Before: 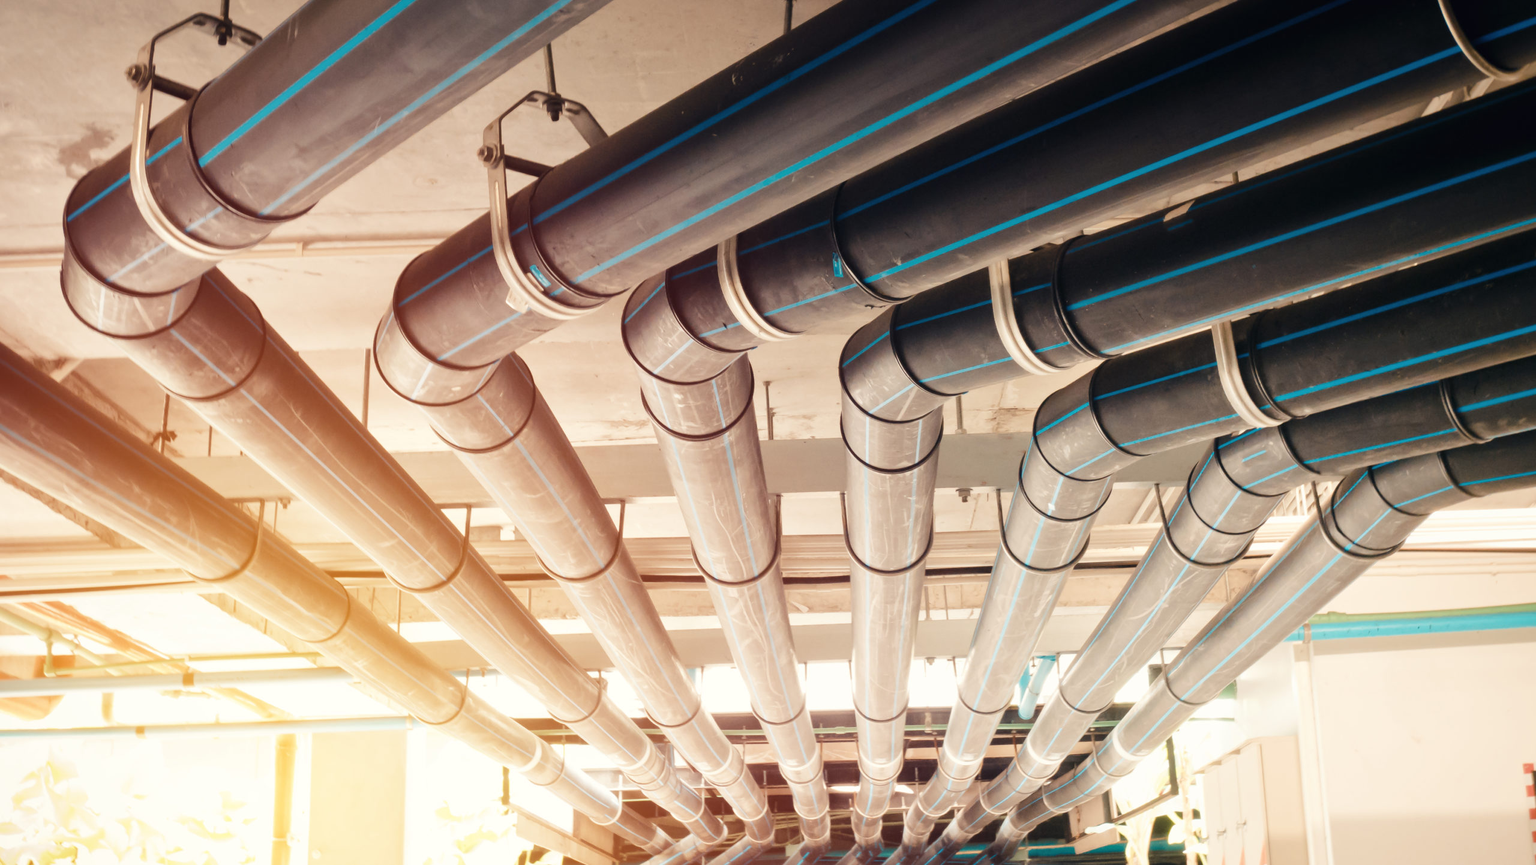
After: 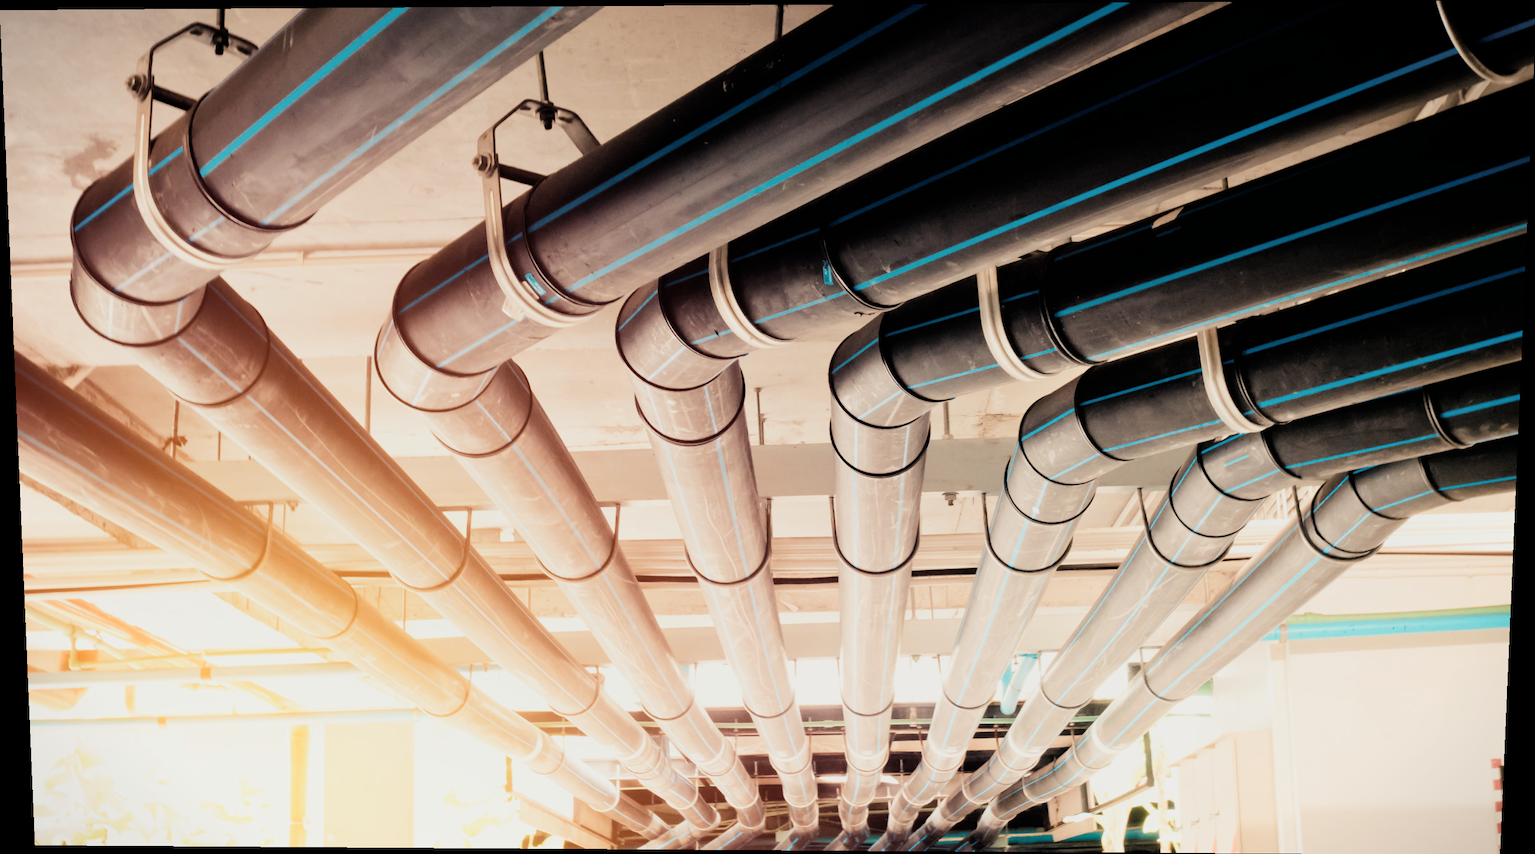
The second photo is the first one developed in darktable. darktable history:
vignetting: fall-off start 100%, brightness -0.282, width/height ratio 1.31
rotate and perspective: lens shift (vertical) 0.048, lens shift (horizontal) -0.024, automatic cropping off
filmic rgb: black relative exposure -5 EV, hardness 2.88, contrast 1.3
shadows and highlights: shadows 0, highlights 40
